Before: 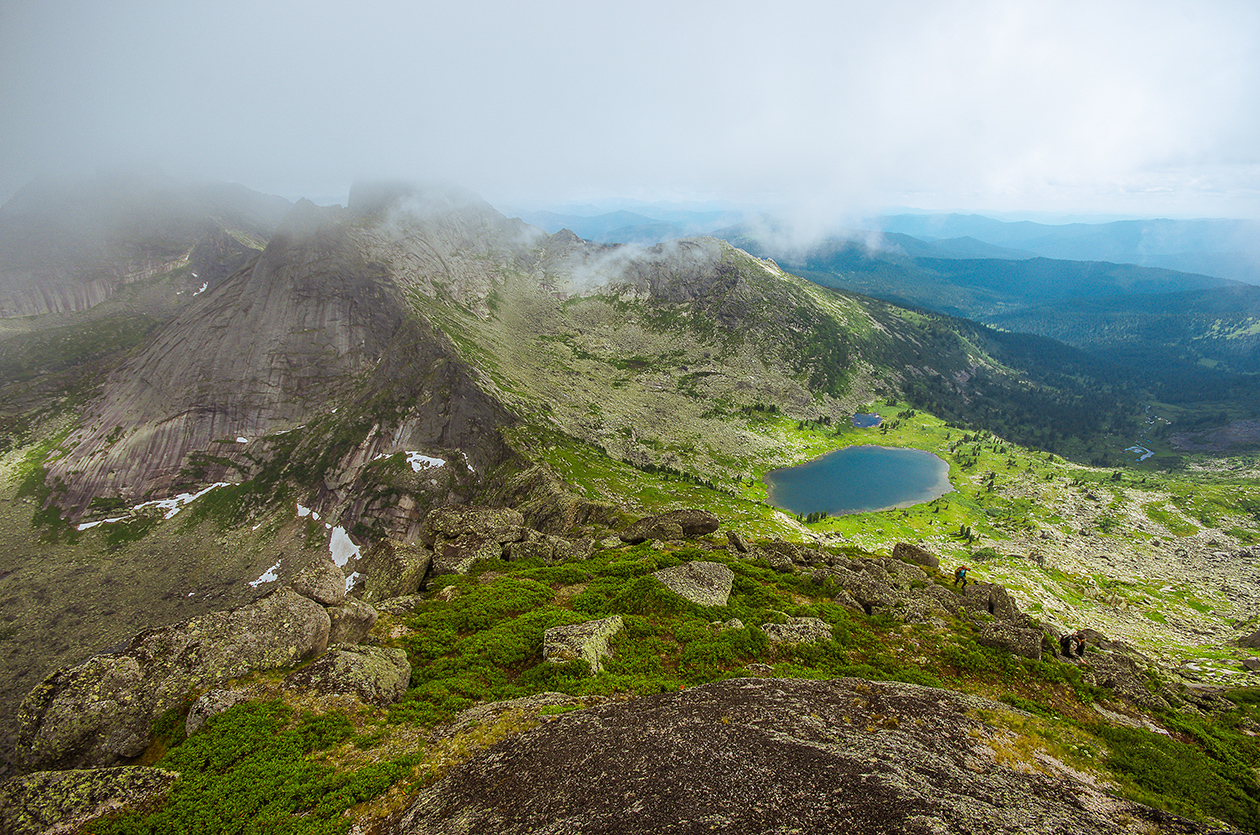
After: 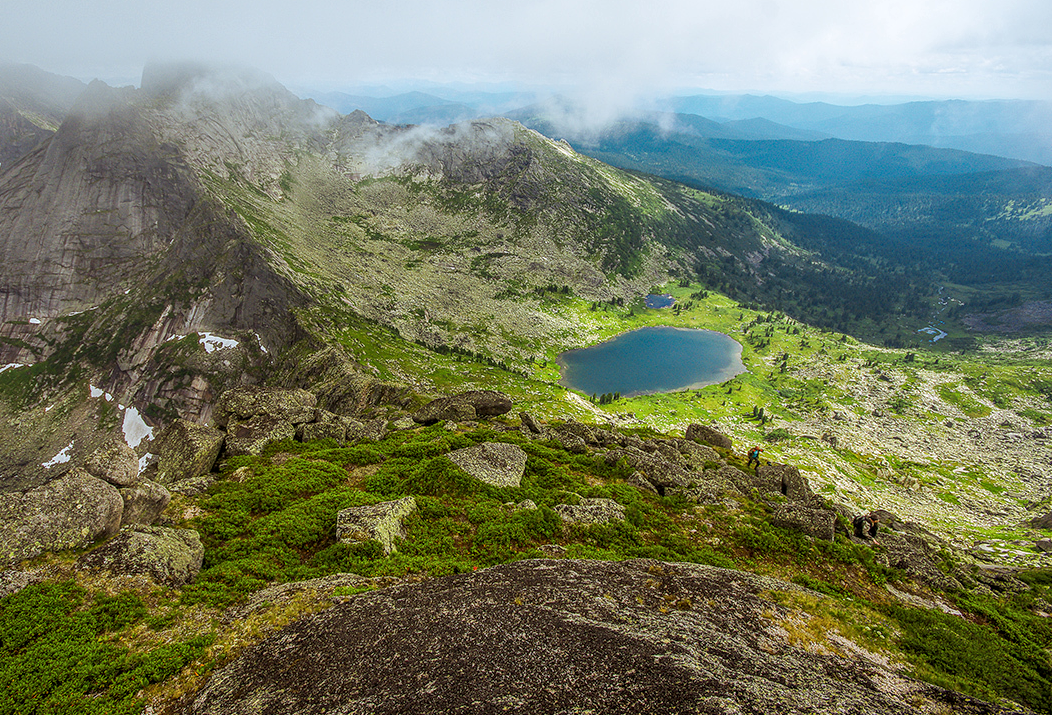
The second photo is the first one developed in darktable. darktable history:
local contrast: on, module defaults
crop: left 16.443%, top 14.34%
